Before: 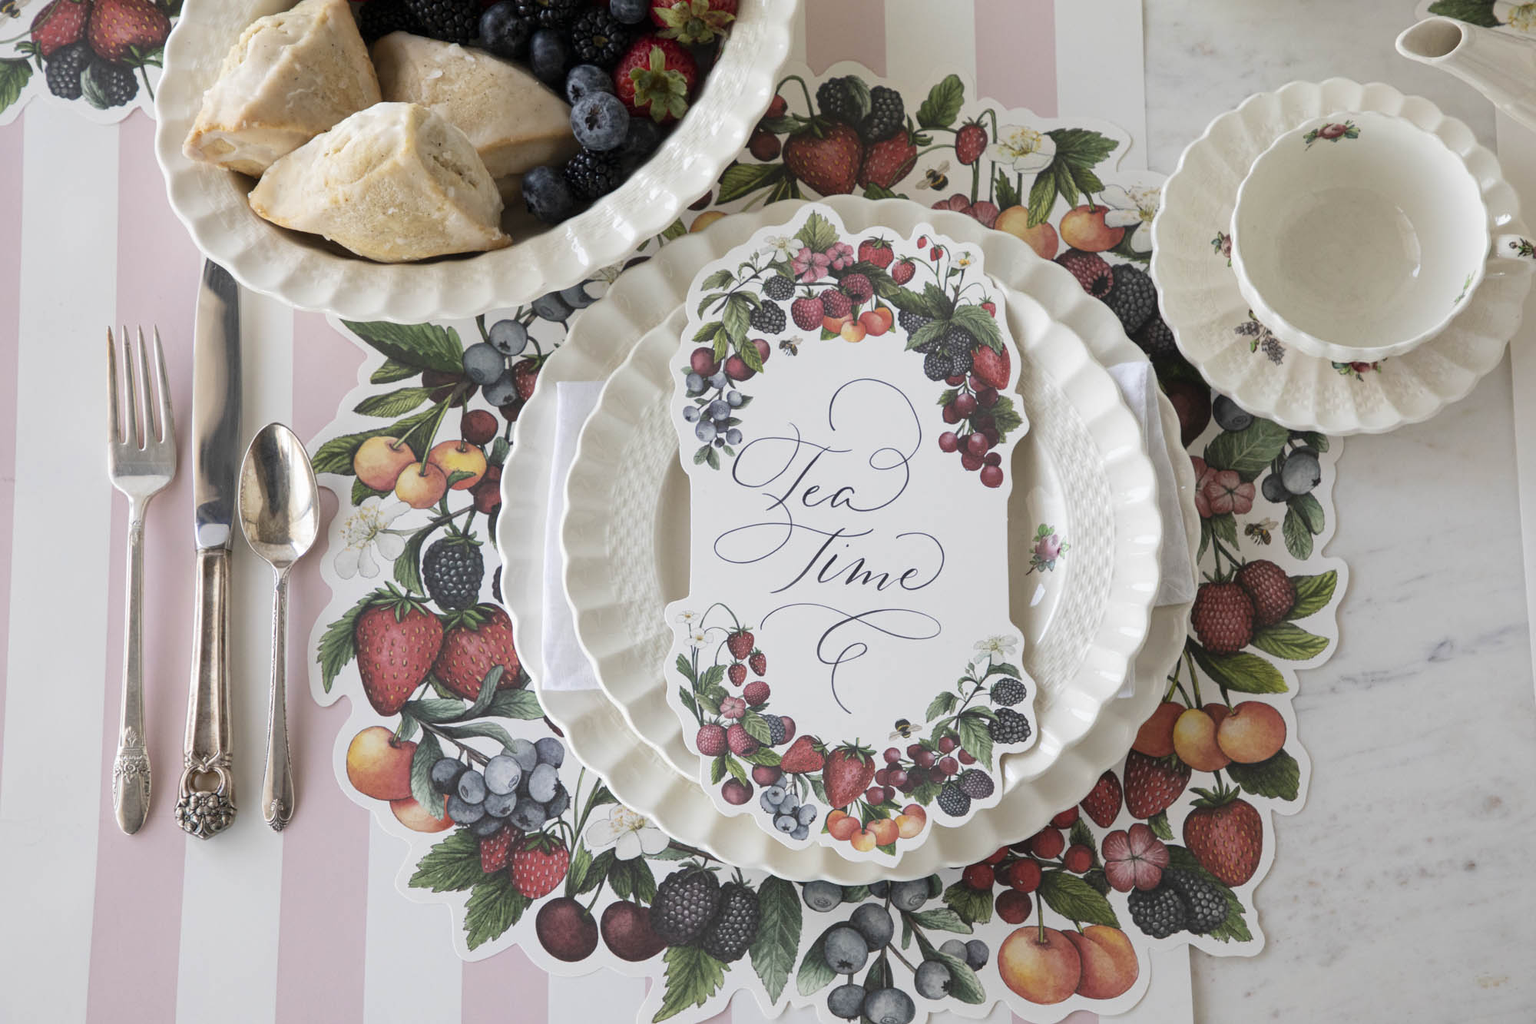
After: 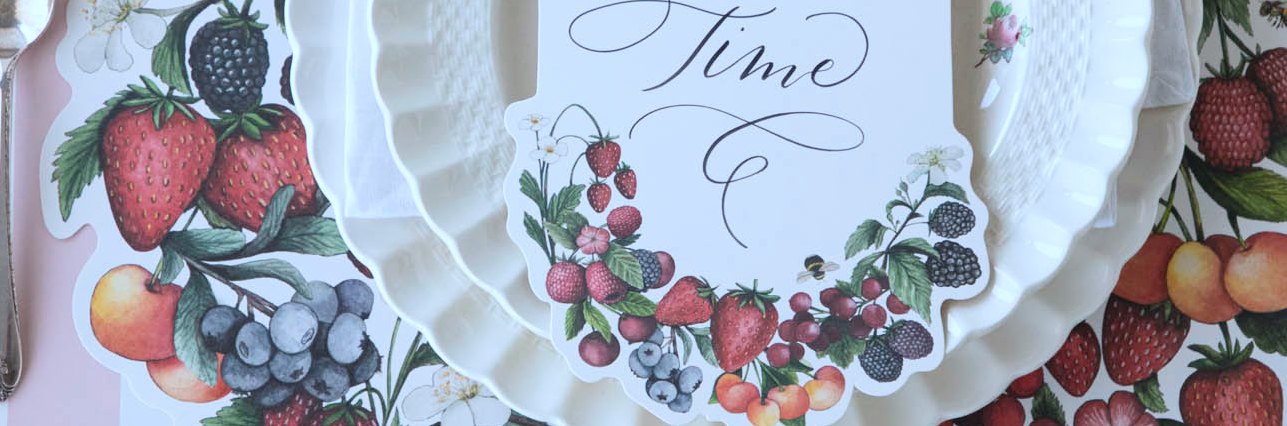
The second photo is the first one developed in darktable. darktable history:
crop: left 18.091%, top 51.13%, right 17.525%, bottom 16.85%
color calibration: x 0.37, y 0.382, temperature 4313.32 K
contrast brightness saturation: contrast 0.1, brightness 0.03, saturation 0.09
white balance: red 0.982, blue 1.018
